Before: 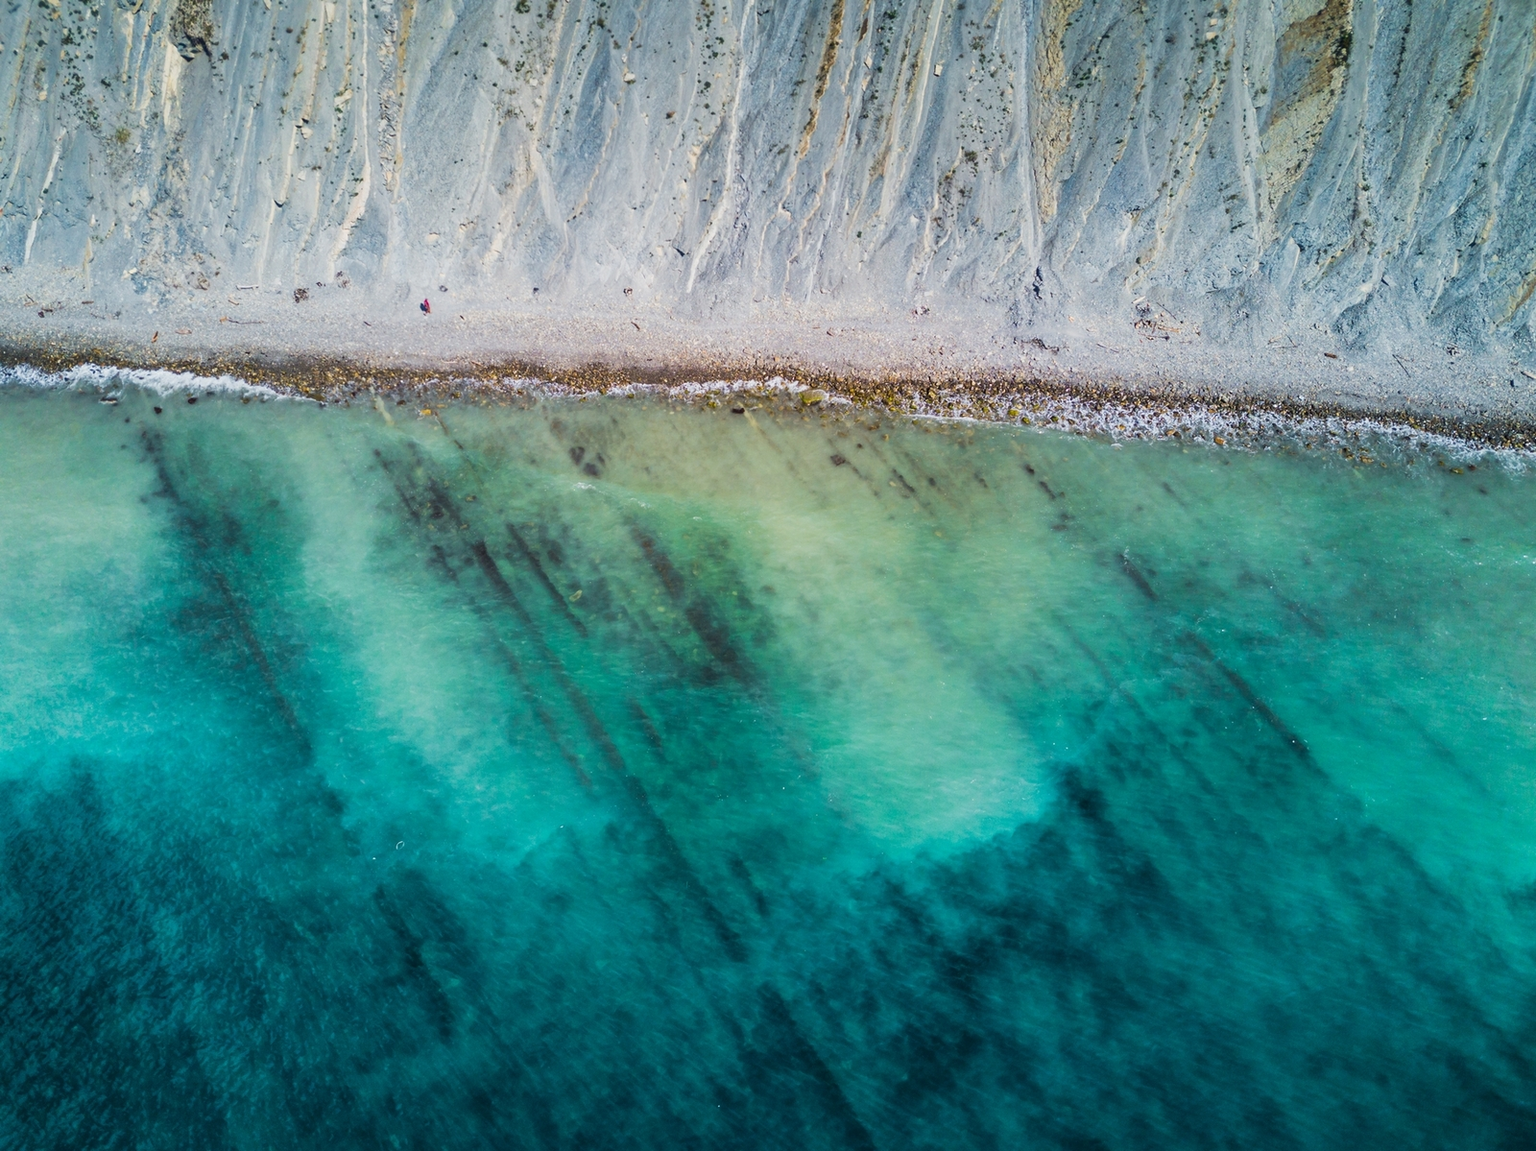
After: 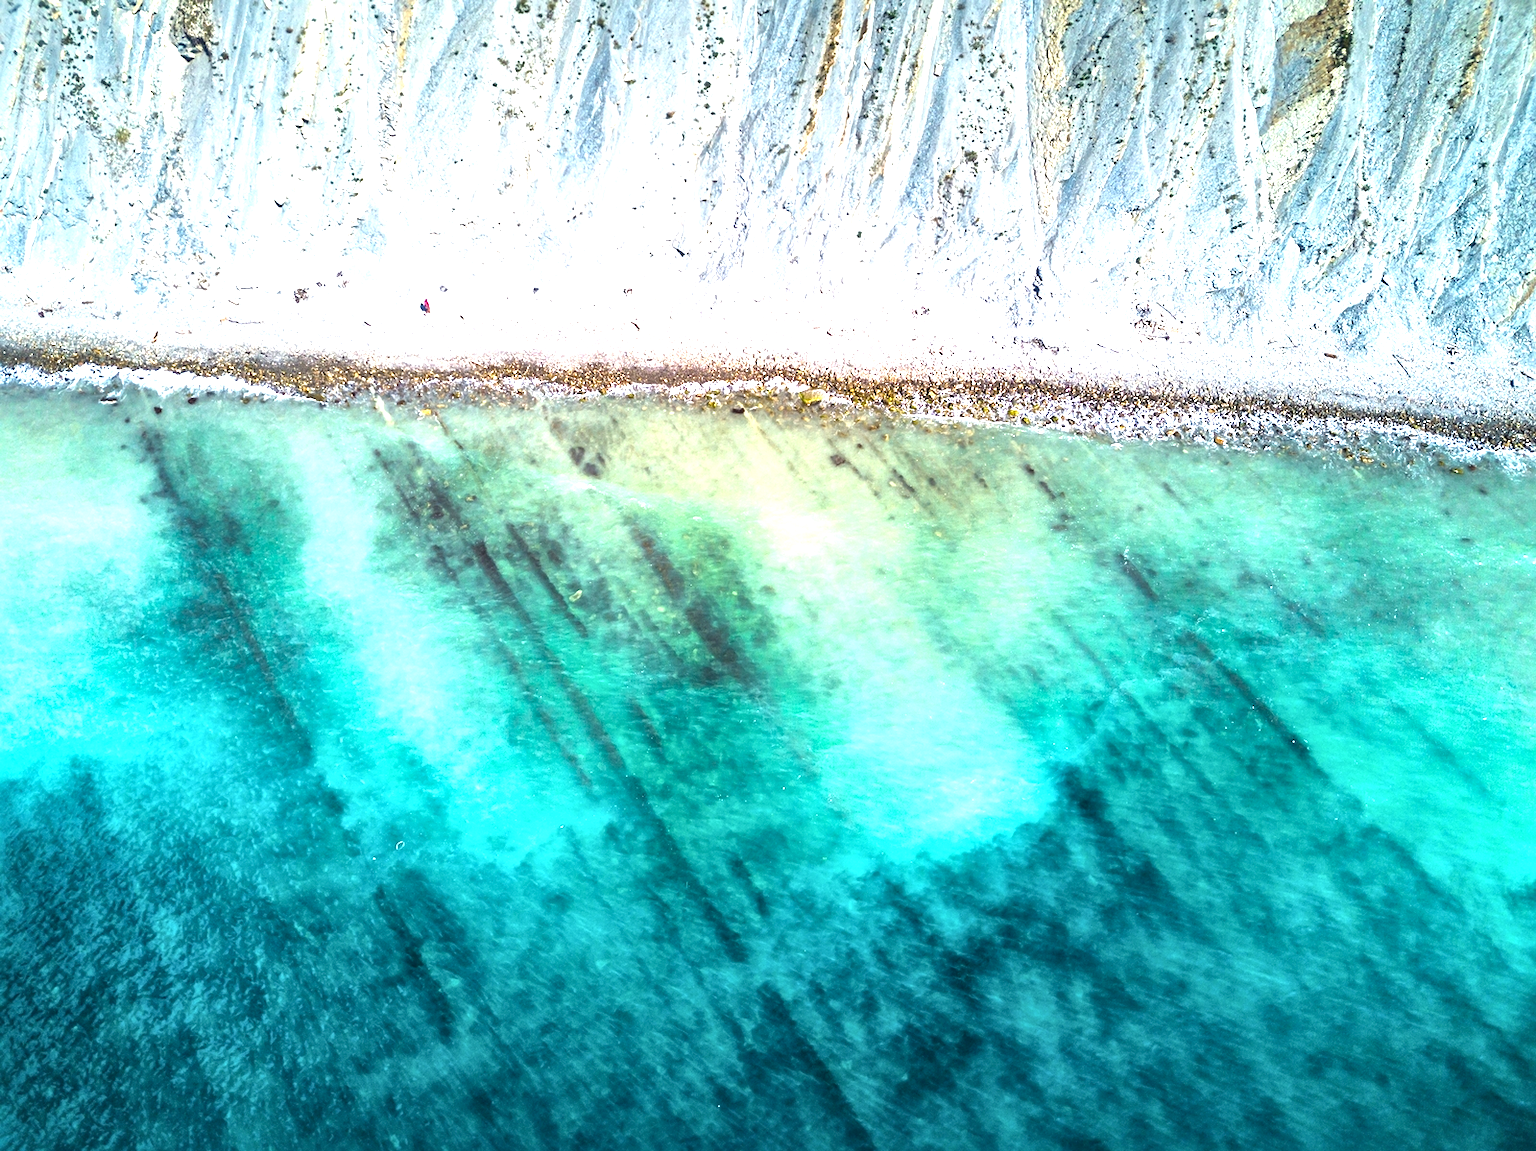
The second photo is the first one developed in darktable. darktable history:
local contrast: mode bilateral grid, contrast 19, coarseness 51, detail 144%, midtone range 0.2
sharpen: amount 0.21
exposure: black level correction 0, exposure 1.462 EV, compensate highlight preservation false
